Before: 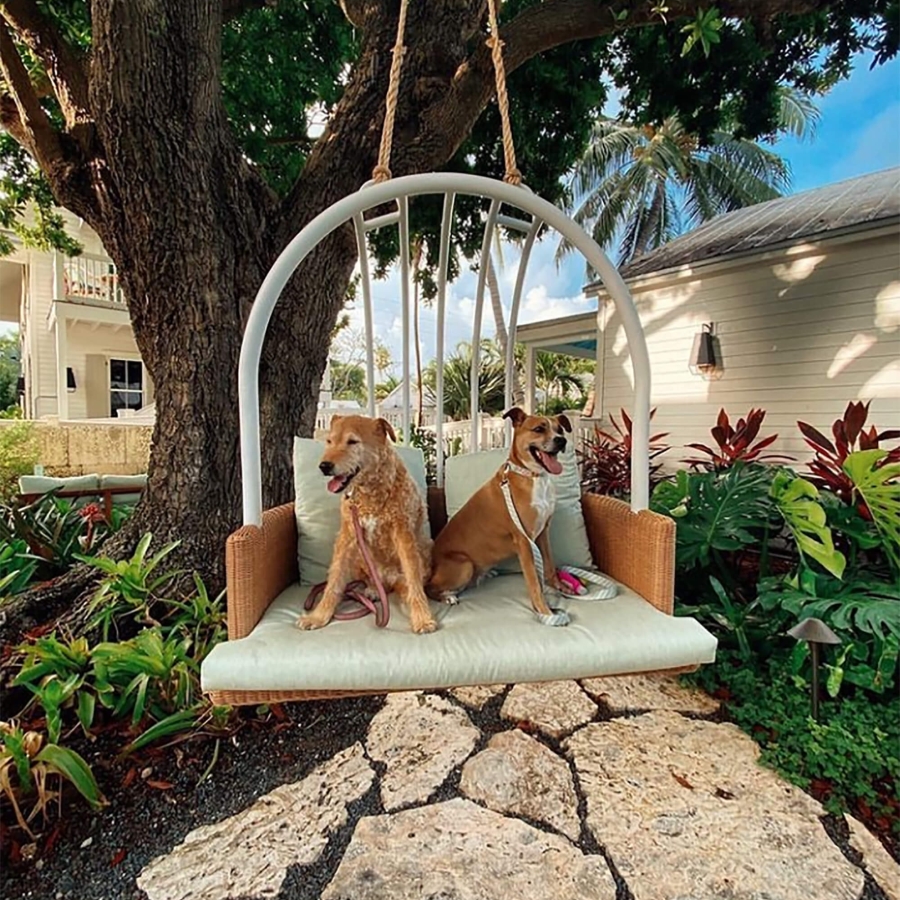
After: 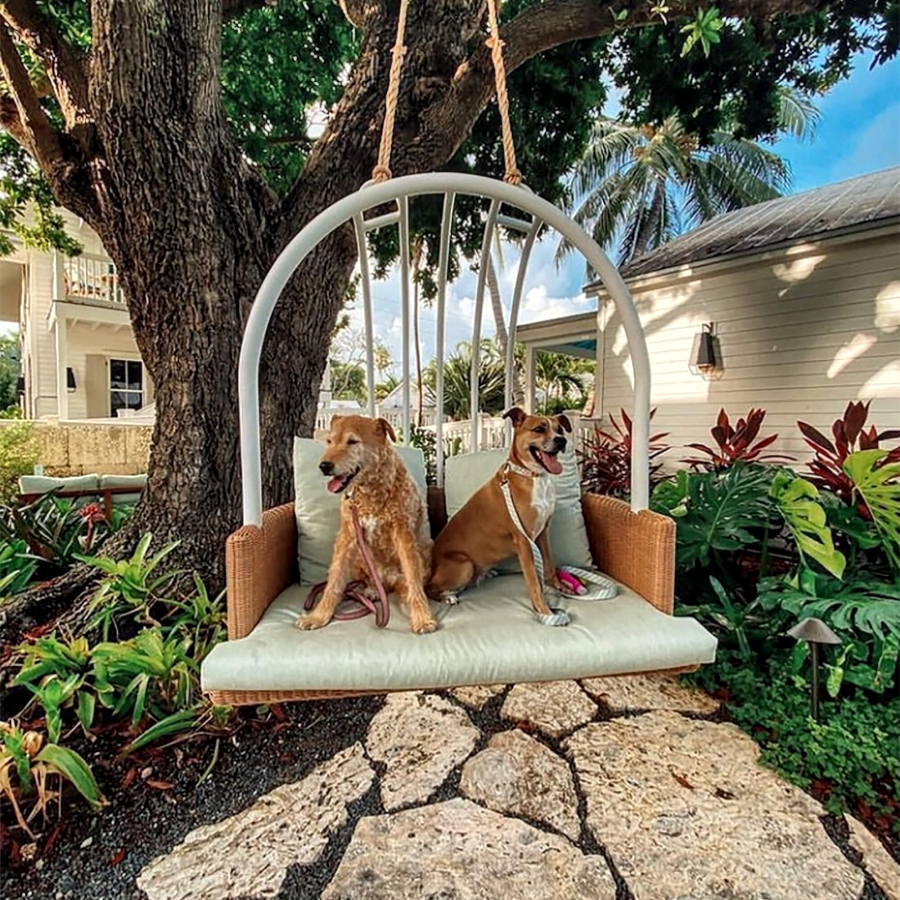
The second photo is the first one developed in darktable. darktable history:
shadows and highlights: shadows 60, soften with gaussian
local contrast: detail 130%
